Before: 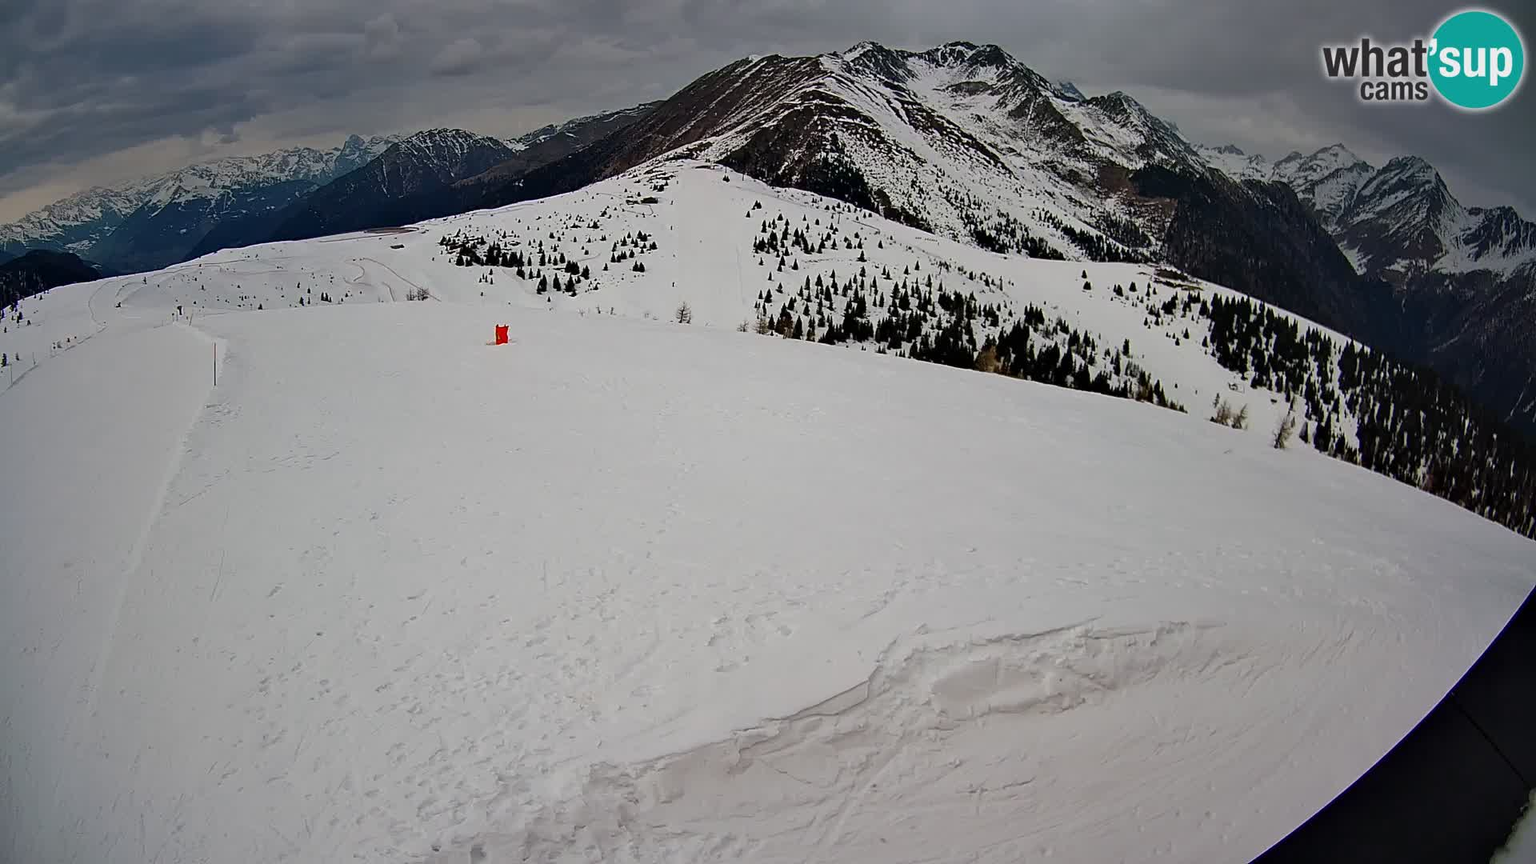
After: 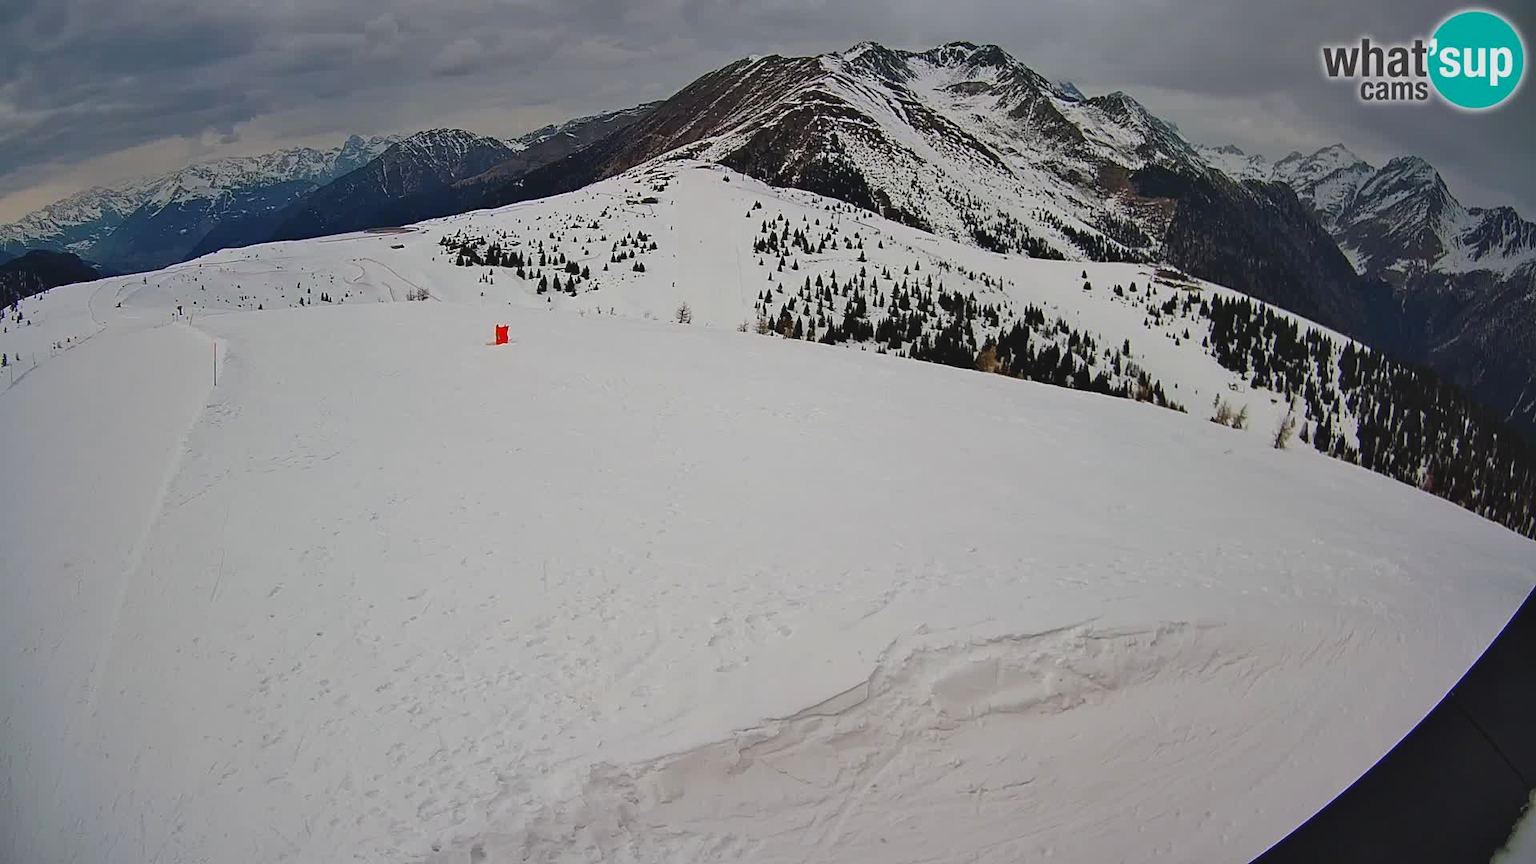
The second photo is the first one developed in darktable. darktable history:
contrast brightness saturation: contrast -0.1, brightness 0.053, saturation 0.081
